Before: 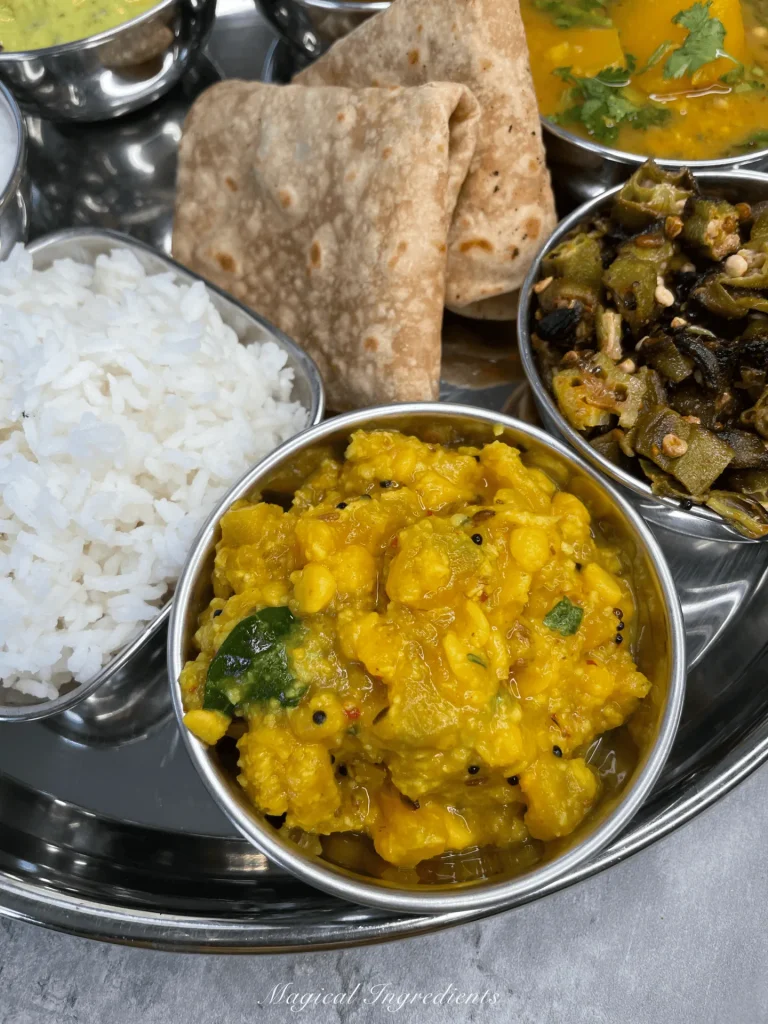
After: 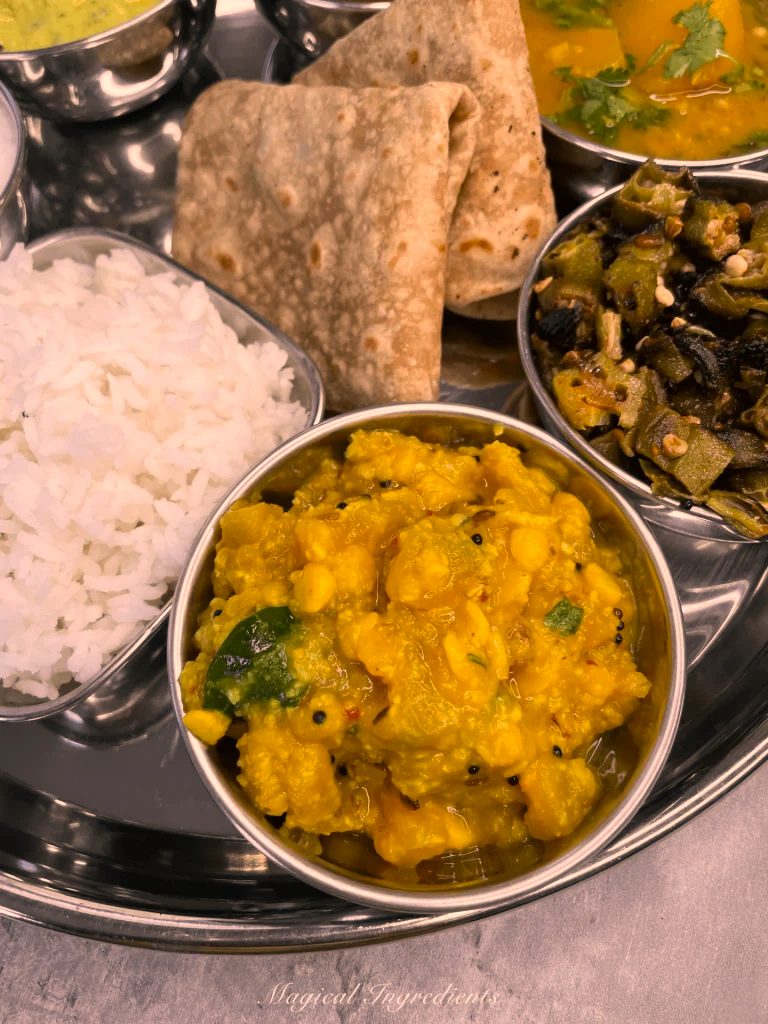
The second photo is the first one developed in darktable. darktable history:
color correction: highlights a* 21.88, highlights b* 22.25
